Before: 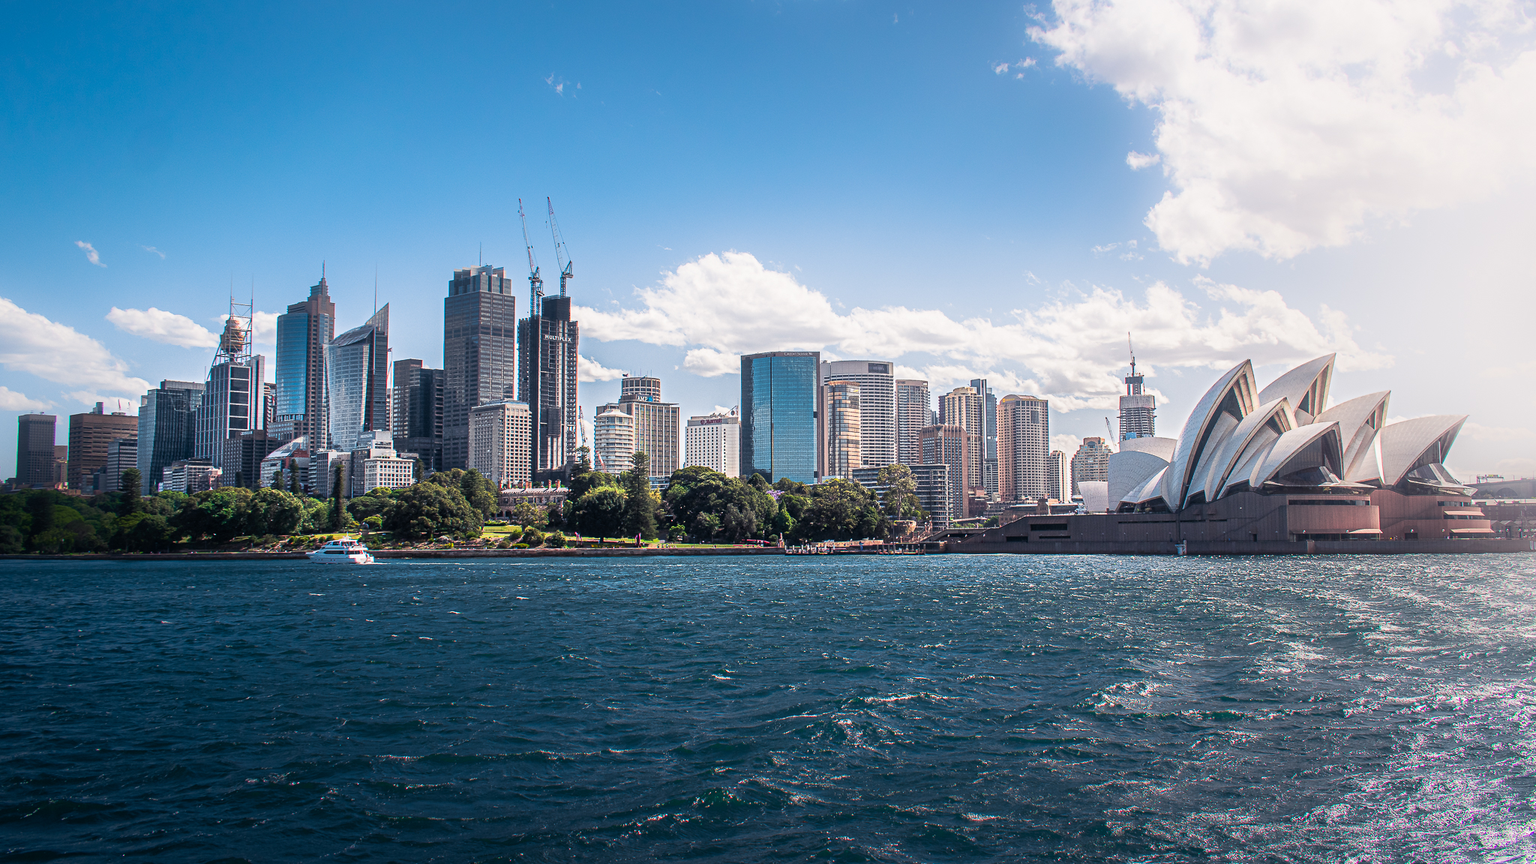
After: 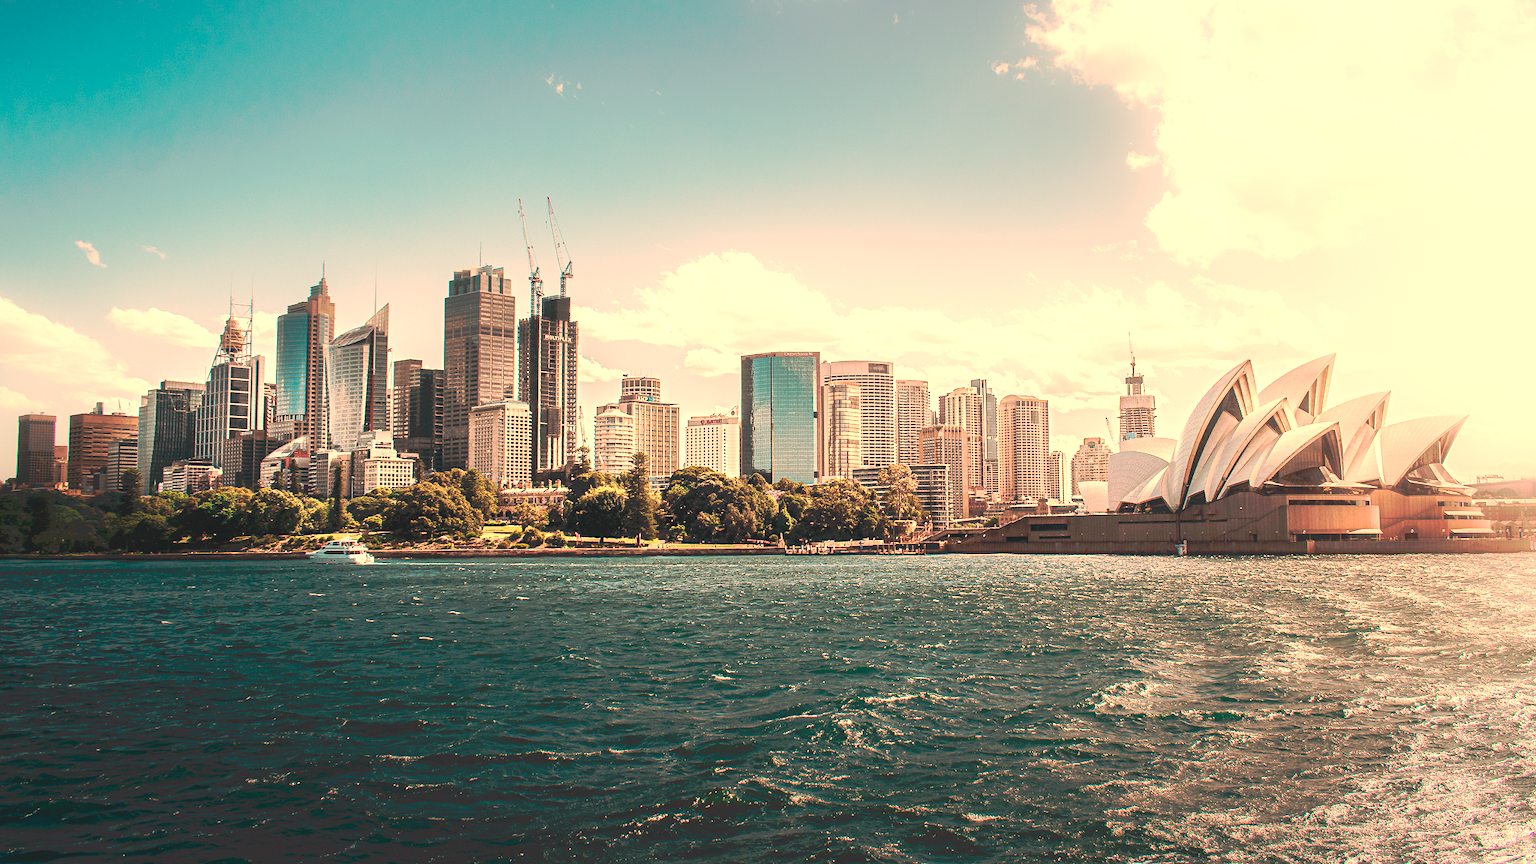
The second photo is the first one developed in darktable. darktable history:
tone curve: curves: ch0 [(0, 0) (0.003, 0.055) (0.011, 0.111) (0.025, 0.126) (0.044, 0.169) (0.069, 0.215) (0.1, 0.199) (0.136, 0.207) (0.177, 0.259) (0.224, 0.327) (0.277, 0.361) (0.335, 0.431) (0.399, 0.501) (0.468, 0.589) (0.543, 0.683) (0.623, 0.73) (0.709, 0.796) (0.801, 0.863) (0.898, 0.921) (1, 1)], preserve colors none
tone equalizer: -8 EV -0.417 EV, -7 EV -0.389 EV, -6 EV -0.333 EV, -5 EV -0.222 EV, -3 EV 0.222 EV, -2 EV 0.333 EV, -1 EV 0.389 EV, +0 EV 0.417 EV, edges refinement/feathering 500, mask exposure compensation -1.57 EV, preserve details no
white balance: red 1.467, blue 0.684
